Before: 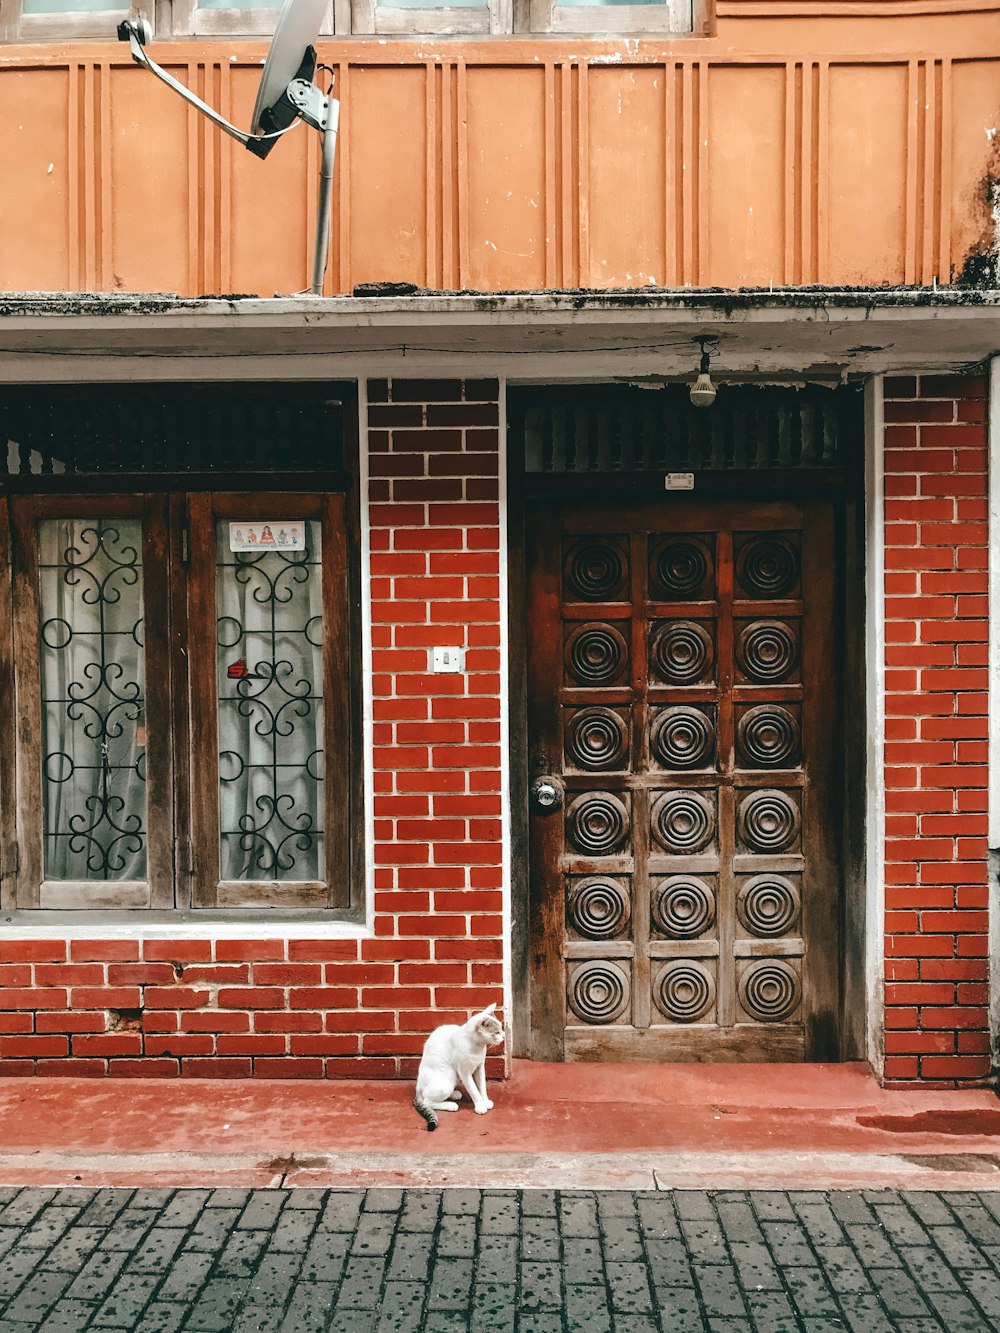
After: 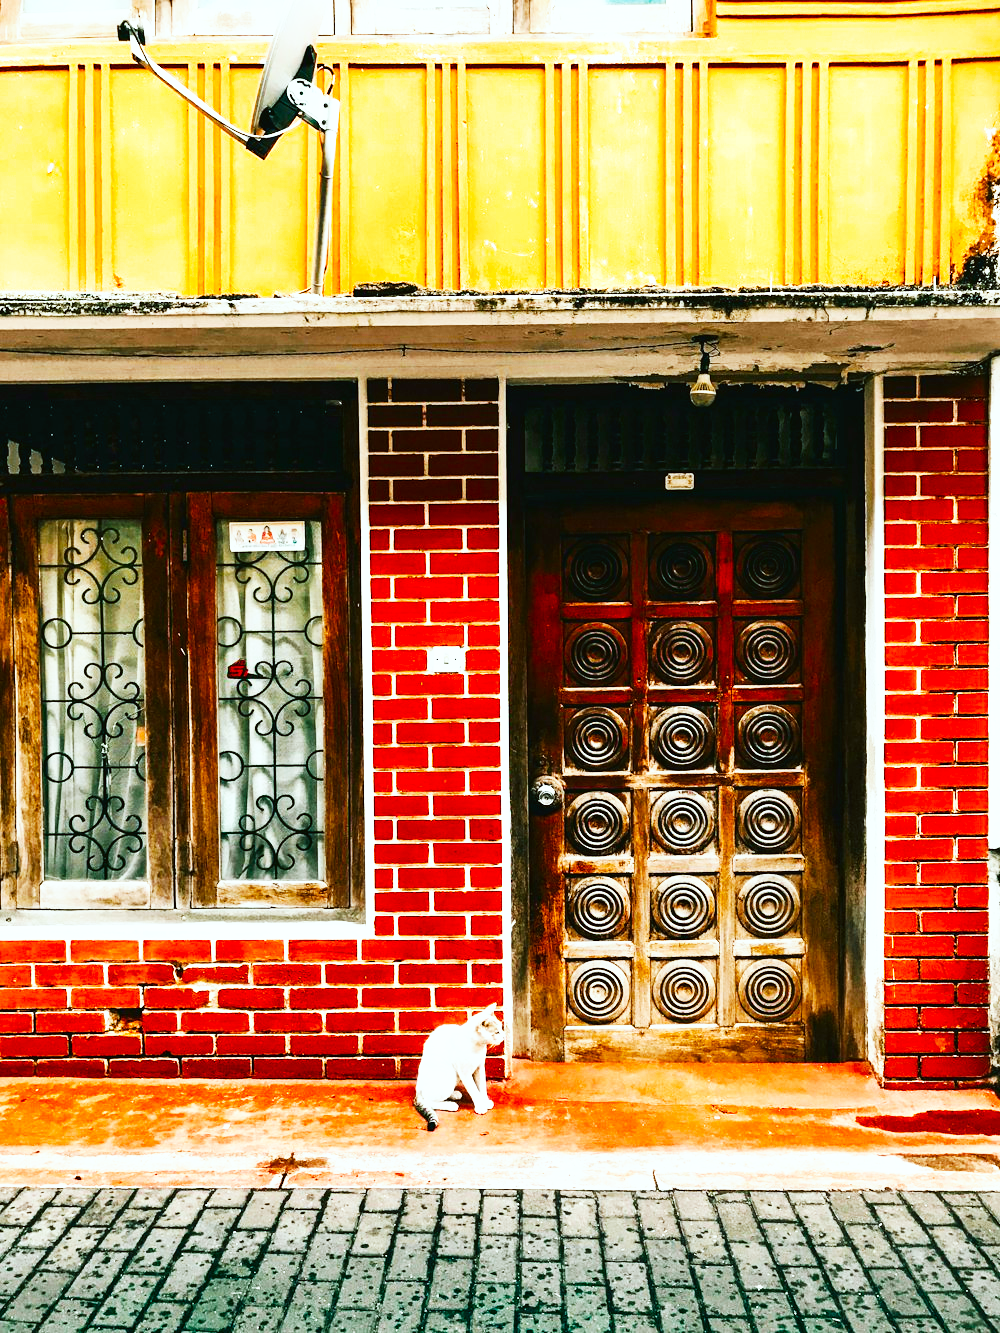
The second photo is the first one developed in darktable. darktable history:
color correction: highlights a* -2.73, highlights b* -2.09, shadows a* 2.41, shadows b* 2.73
base curve: curves: ch0 [(0, 0) (0.007, 0.004) (0.027, 0.03) (0.046, 0.07) (0.207, 0.54) (0.442, 0.872) (0.673, 0.972) (1, 1)], preserve colors none
color balance rgb: linear chroma grading › global chroma 9%, perceptual saturation grading › global saturation 36%, perceptual saturation grading › shadows 35%, perceptual brilliance grading › global brilliance 15%, perceptual brilliance grading › shadows -35%, global vibrance 15%
